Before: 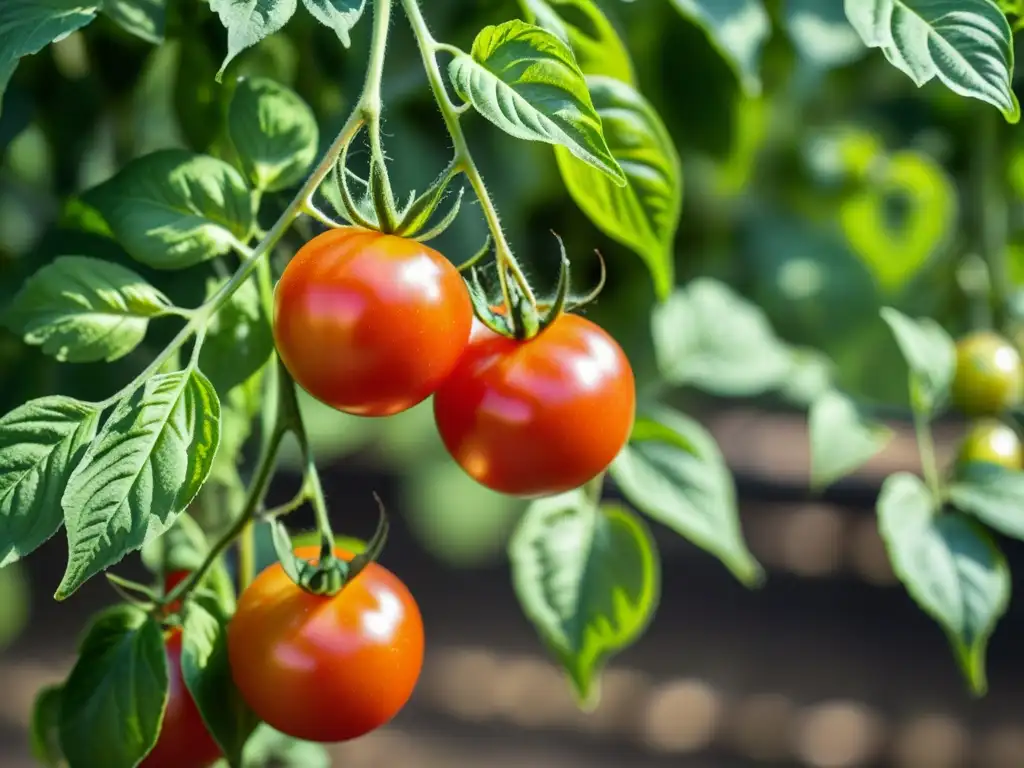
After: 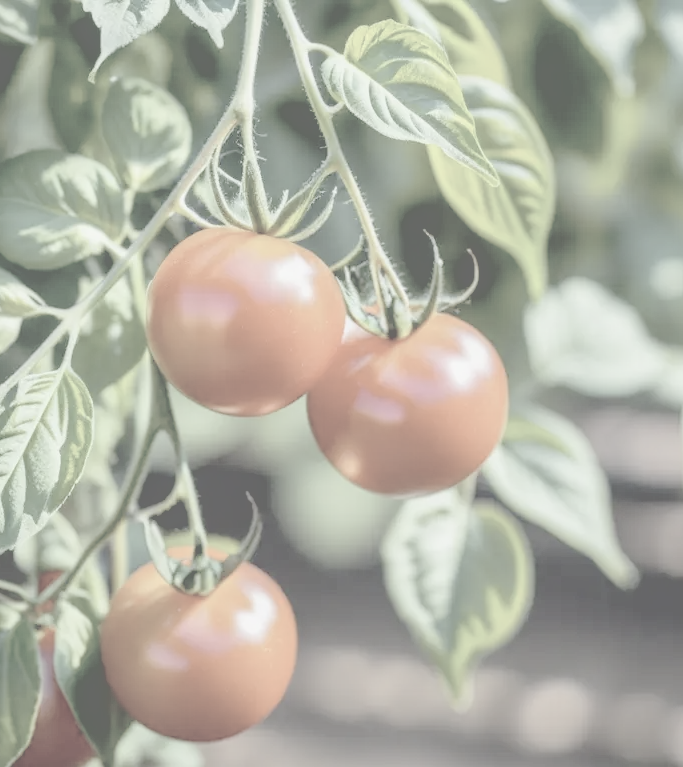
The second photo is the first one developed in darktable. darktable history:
crop and rotate: left 12.446%, right 20.767%
exposure: black level correction 0.013, compensate highlight preservation false
contrast brightness saturation: contrast -0.301, brightness 0.744, saturation -0.785
local contrast: on, module defaults
